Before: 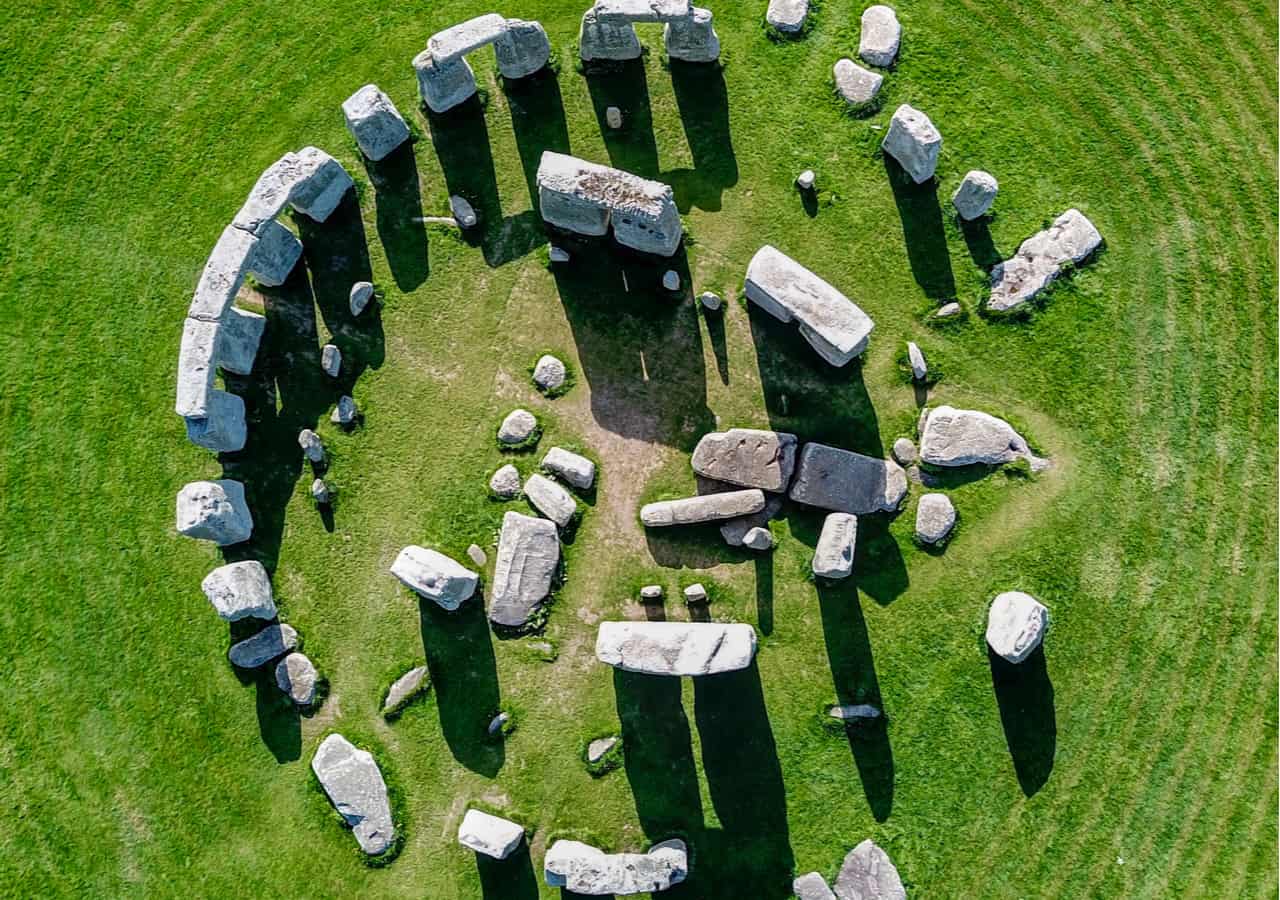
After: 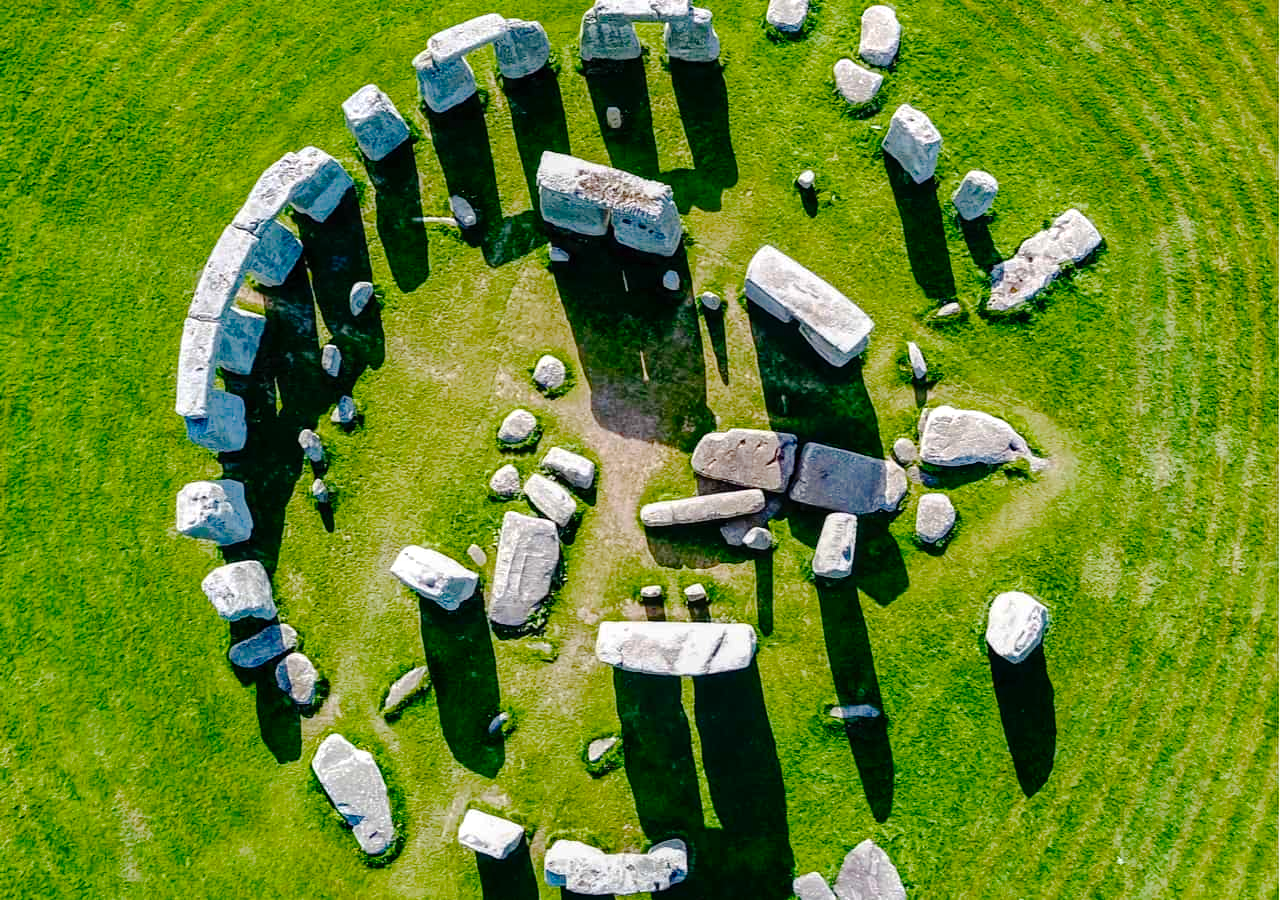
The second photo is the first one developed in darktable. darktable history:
color balance rgb: perceptual saturation grading › global saturation 35%, perceptual saturation grading › highlights -25%, perceptual saturation grading › shadows 50%
tone curve: curves: ch0 [(0, 0) (0.003, 0.006) (0.011, 0.014) (0.025, 0.024) (0.044, 0.035) (0.069, 0.046) (0.1, 0.074) (0.136, 0.115) (0.177, 0.161) (0.224, 0.226) (0.277, 0.293) (0.335, 0.364) (0.399, 0.441) (0.468, 0.52) (0.543, 0.58) (0.623, 0.657) (0.709, 0.72) (0.801, 0.794) (0.898, 0.883) (1, 1)], preserve colors none
exposure: exposure 0.197 EV, compensate highlight preservation false
